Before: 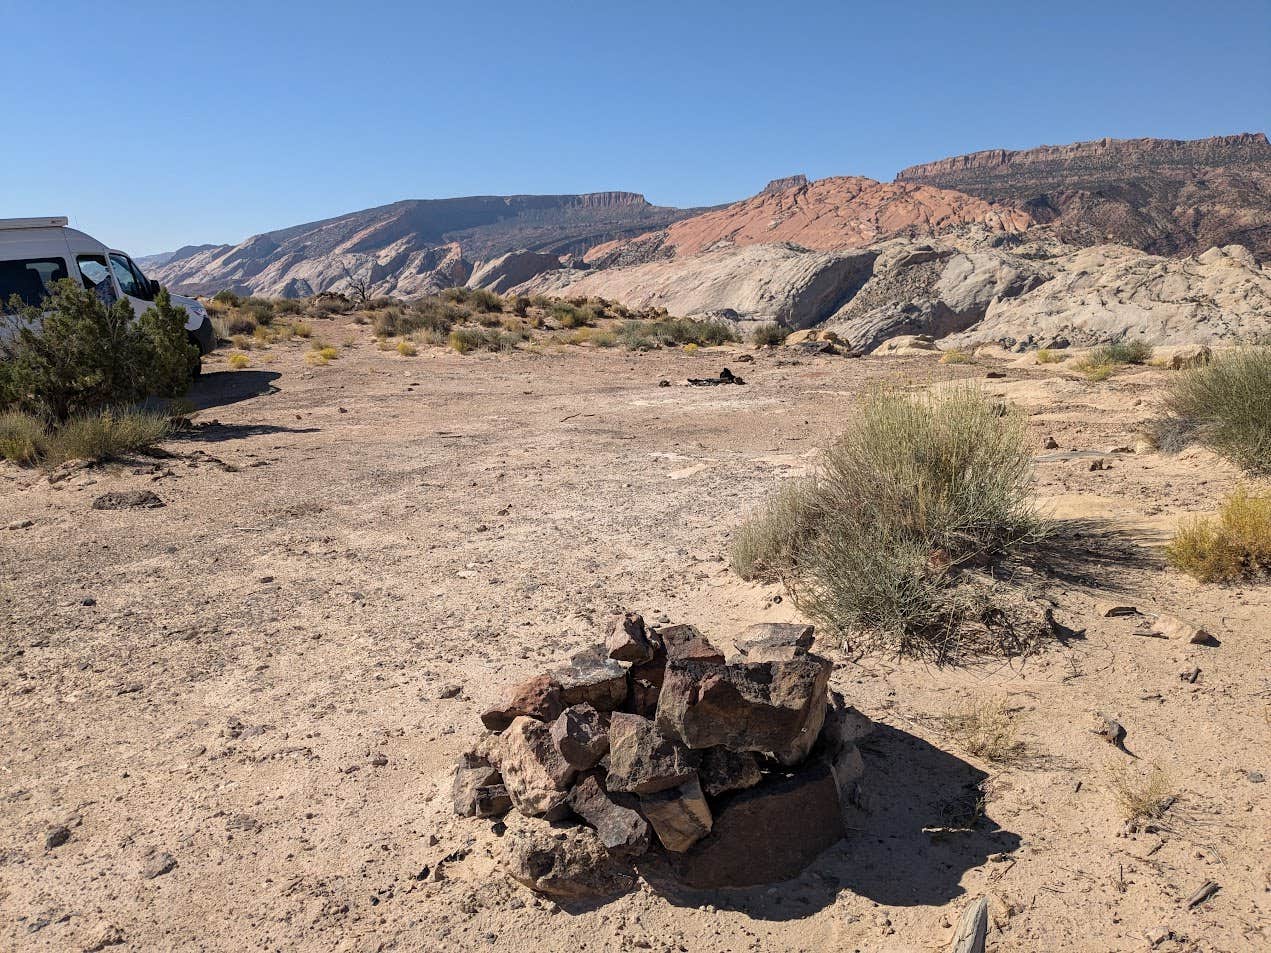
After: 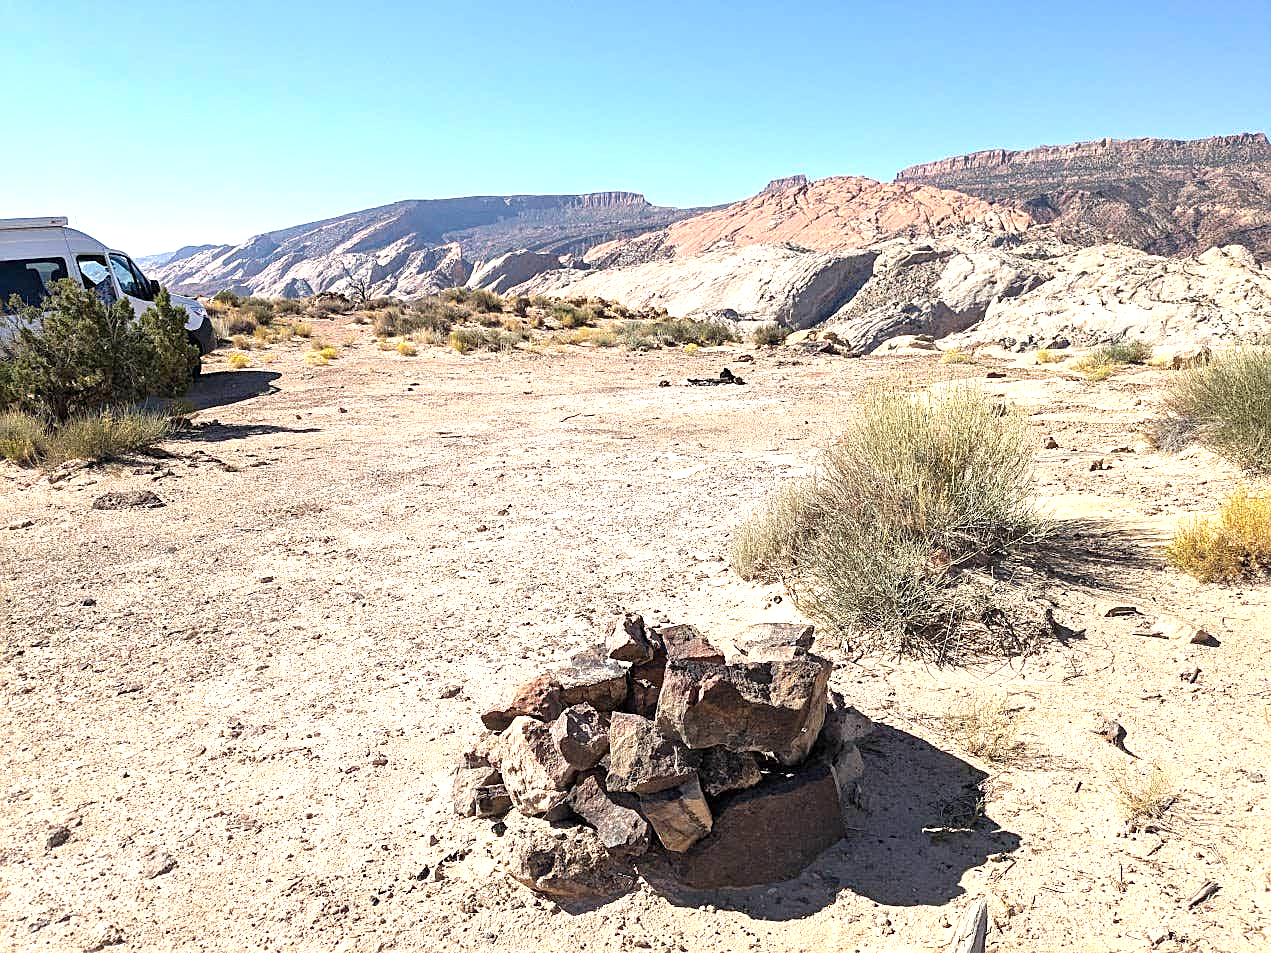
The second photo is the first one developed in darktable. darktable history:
sharpen: on, module defaults
exposure: black level correction 0, exposure 1.19 EV, compensate exposure bias true, compensate highlight preservation false
